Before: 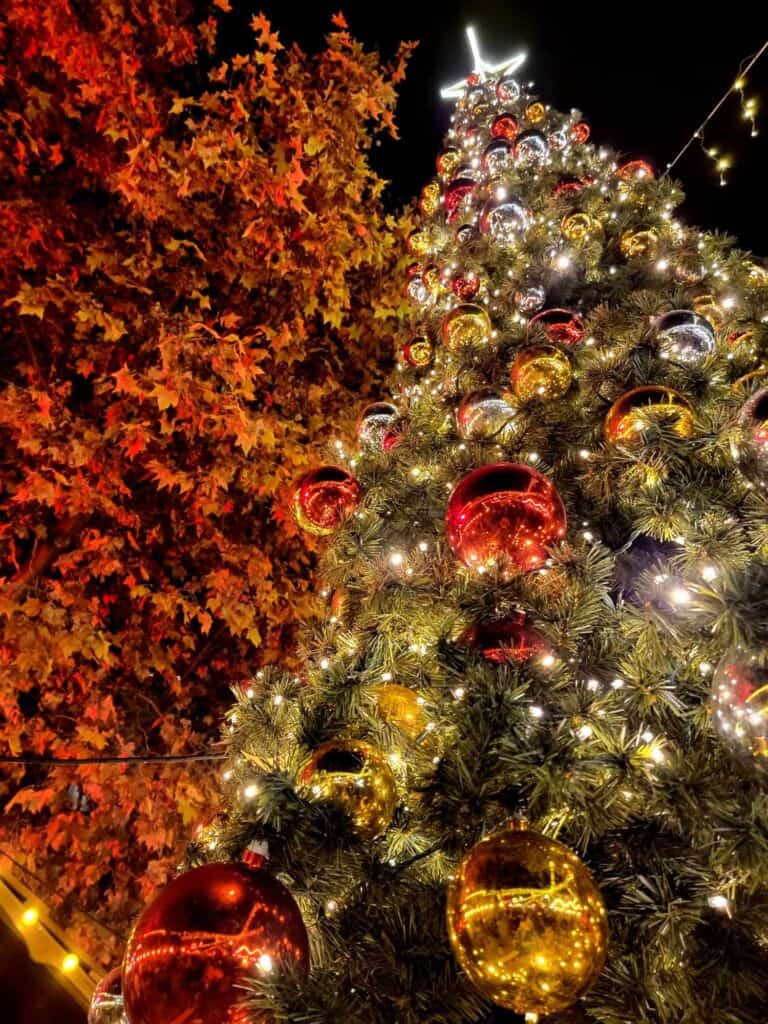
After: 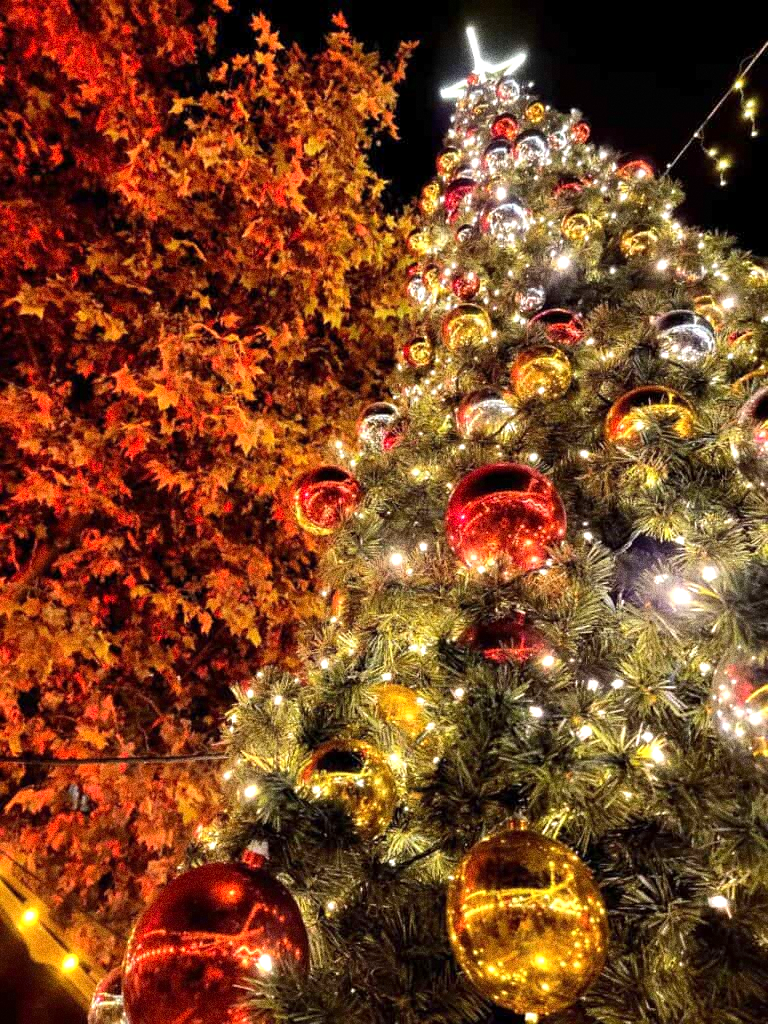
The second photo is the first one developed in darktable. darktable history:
exposure: exposure 0.6 EV, compensate highlight preservation false
grain: strength 49.07%
